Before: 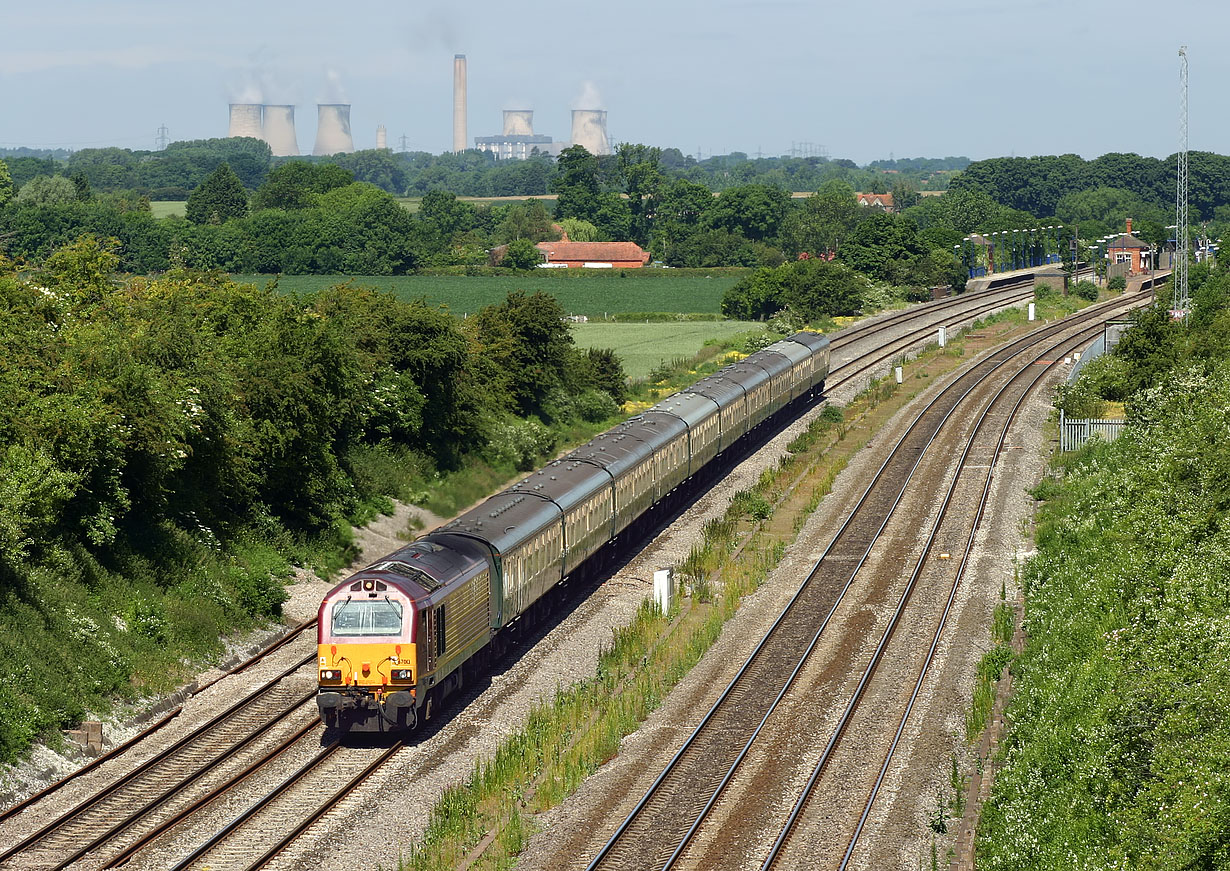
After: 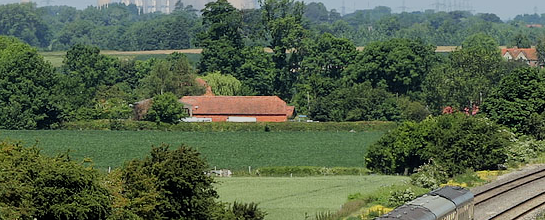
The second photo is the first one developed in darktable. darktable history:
crop: left 29.016%, top 16.807%, right 26.666%, bottom 57.906%
filmic rgb: black relative exposure -7.65 EV, white relative exposure 4.56 EV, hardness 3.61, color science v6 (2022)
